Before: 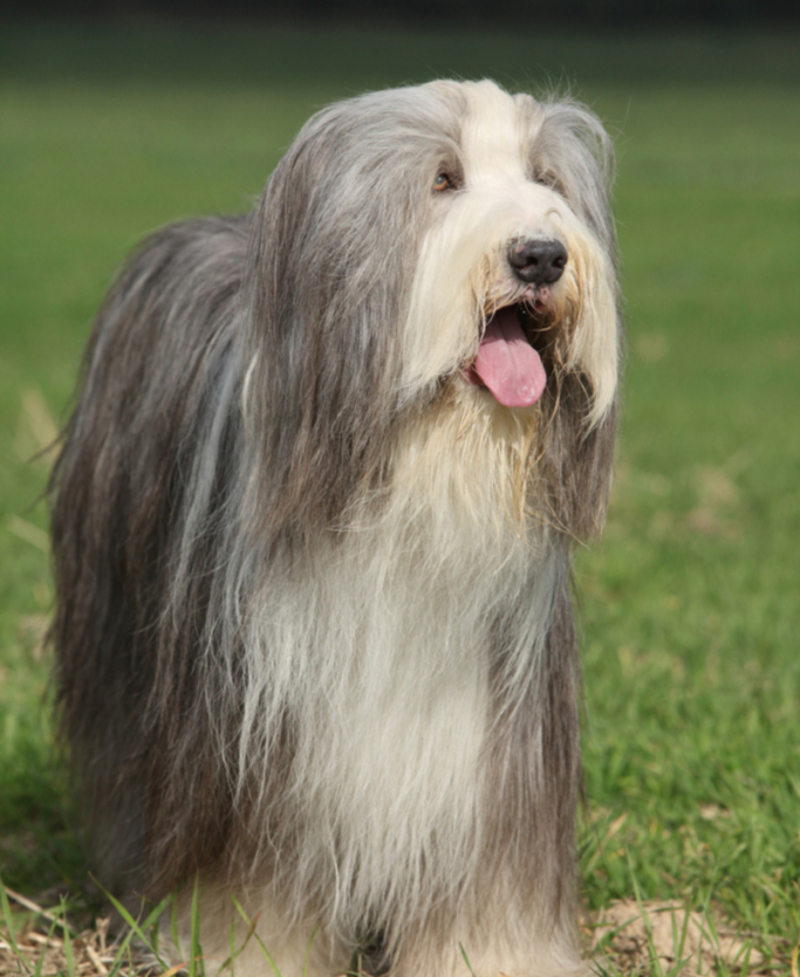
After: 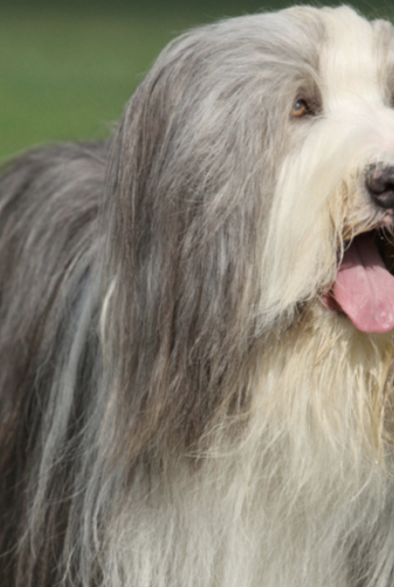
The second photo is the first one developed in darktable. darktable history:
crop: left 17.835%, top 7.675%, right 32.881%, bottom 32.213%
color zones: curves: ch1 [(0.113, 0.438) (0.75, 0.5)]; ch2 [(0.12, 0.526) (0.75, 0.5)]
